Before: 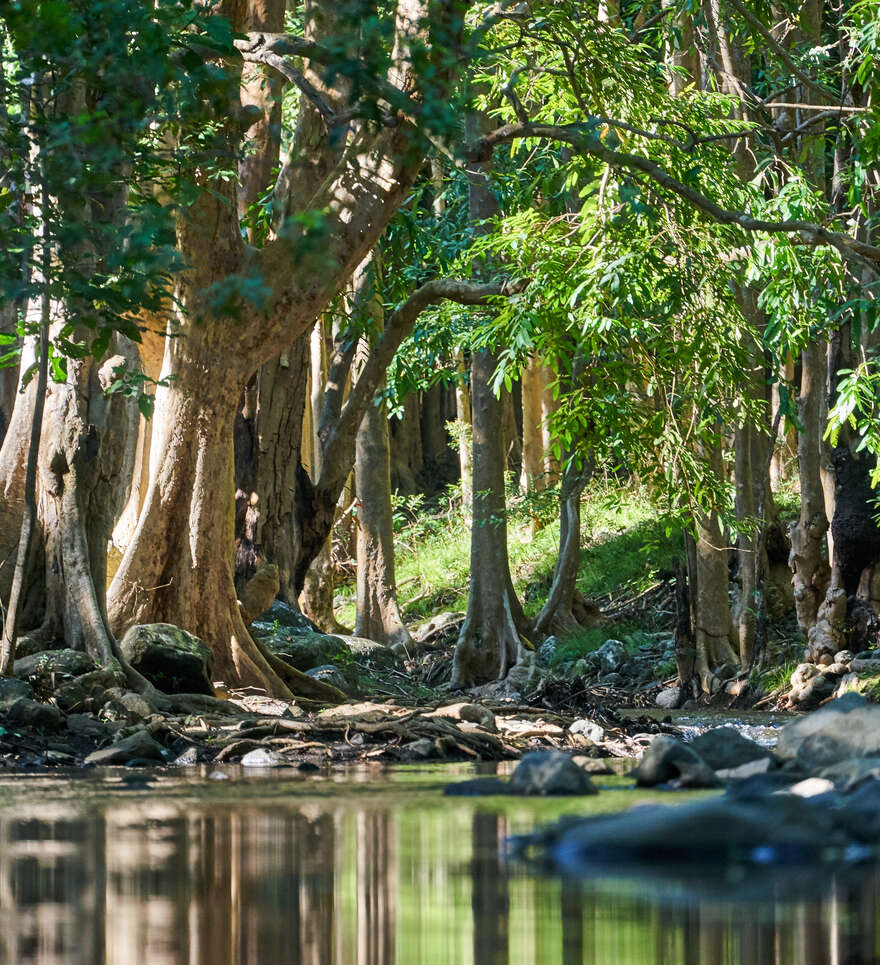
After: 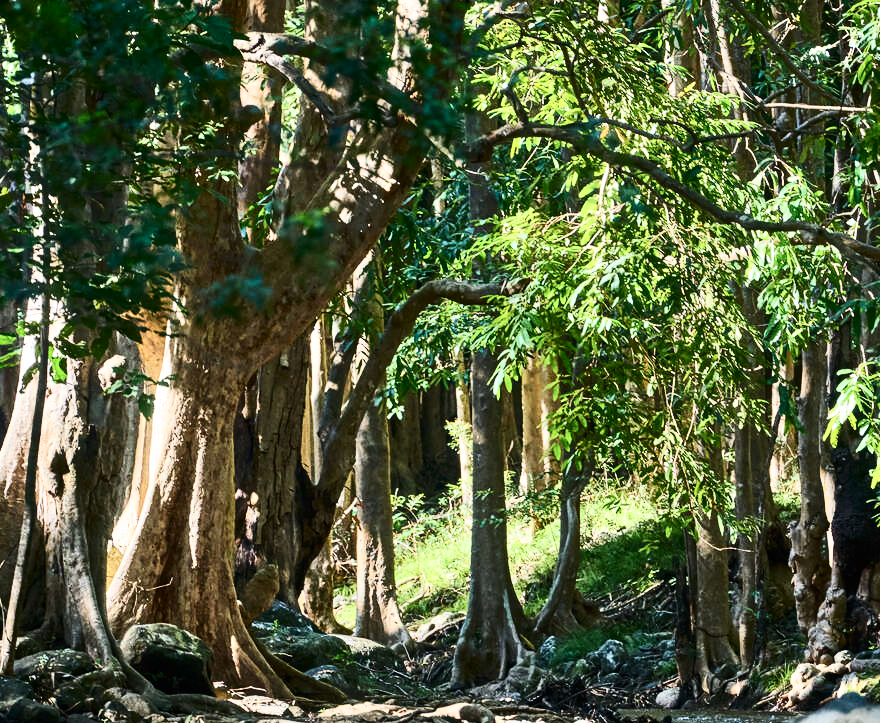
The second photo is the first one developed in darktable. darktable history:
contrast brightness saturation: contrast 0.383, brightness 0.103
crop: bottom 24.985%
